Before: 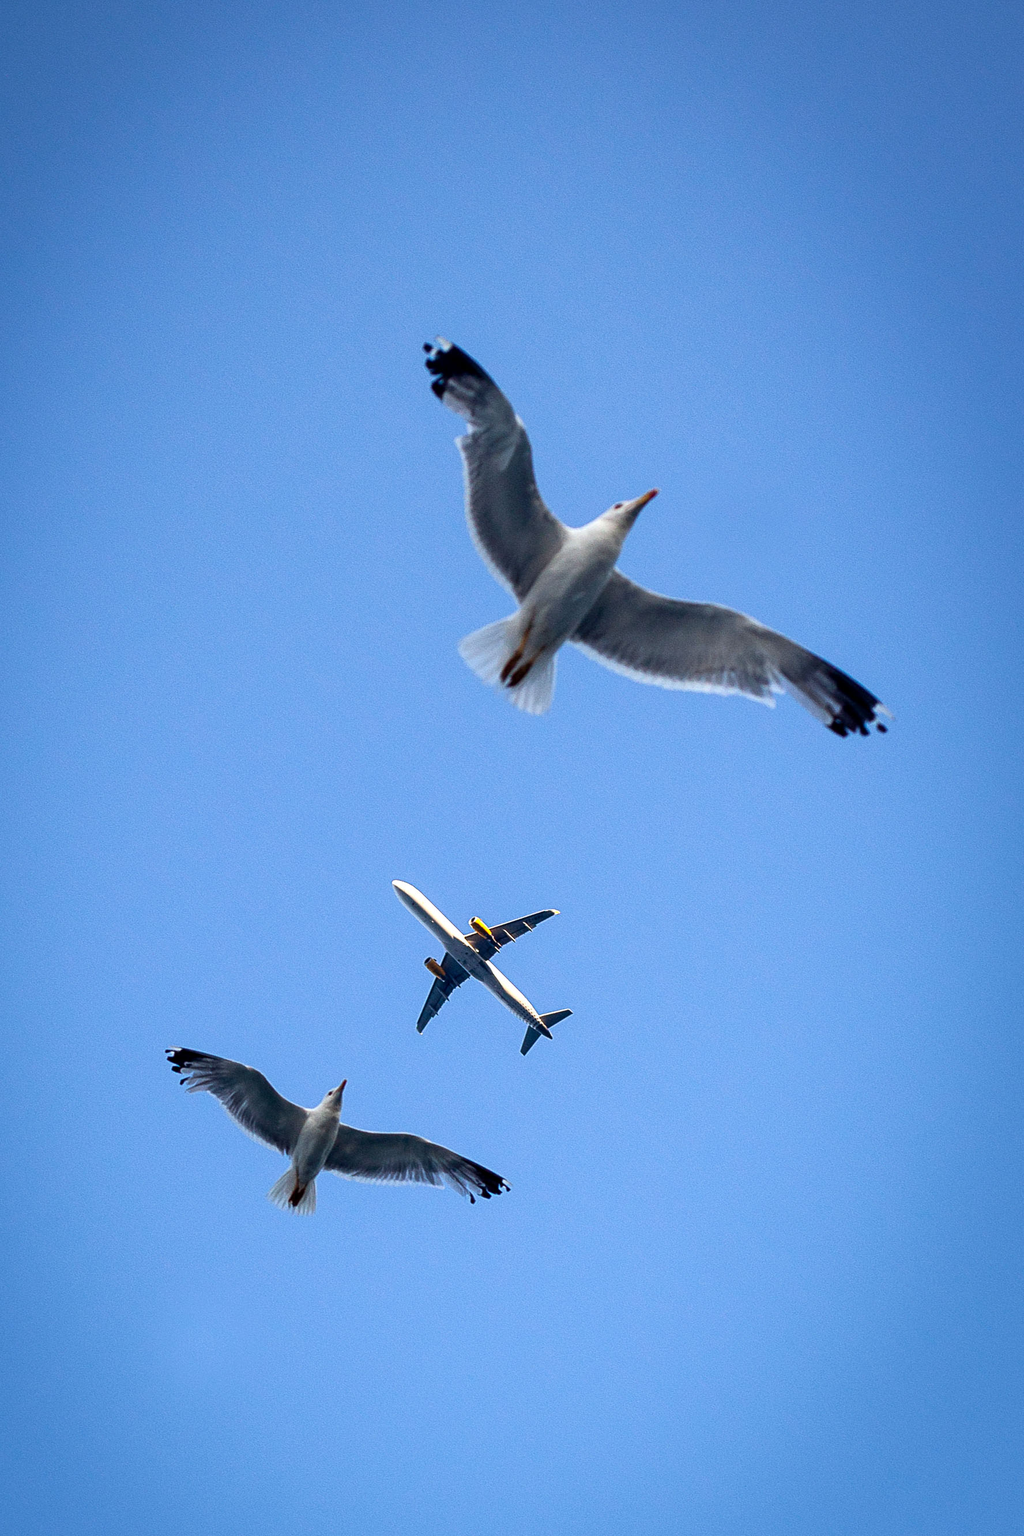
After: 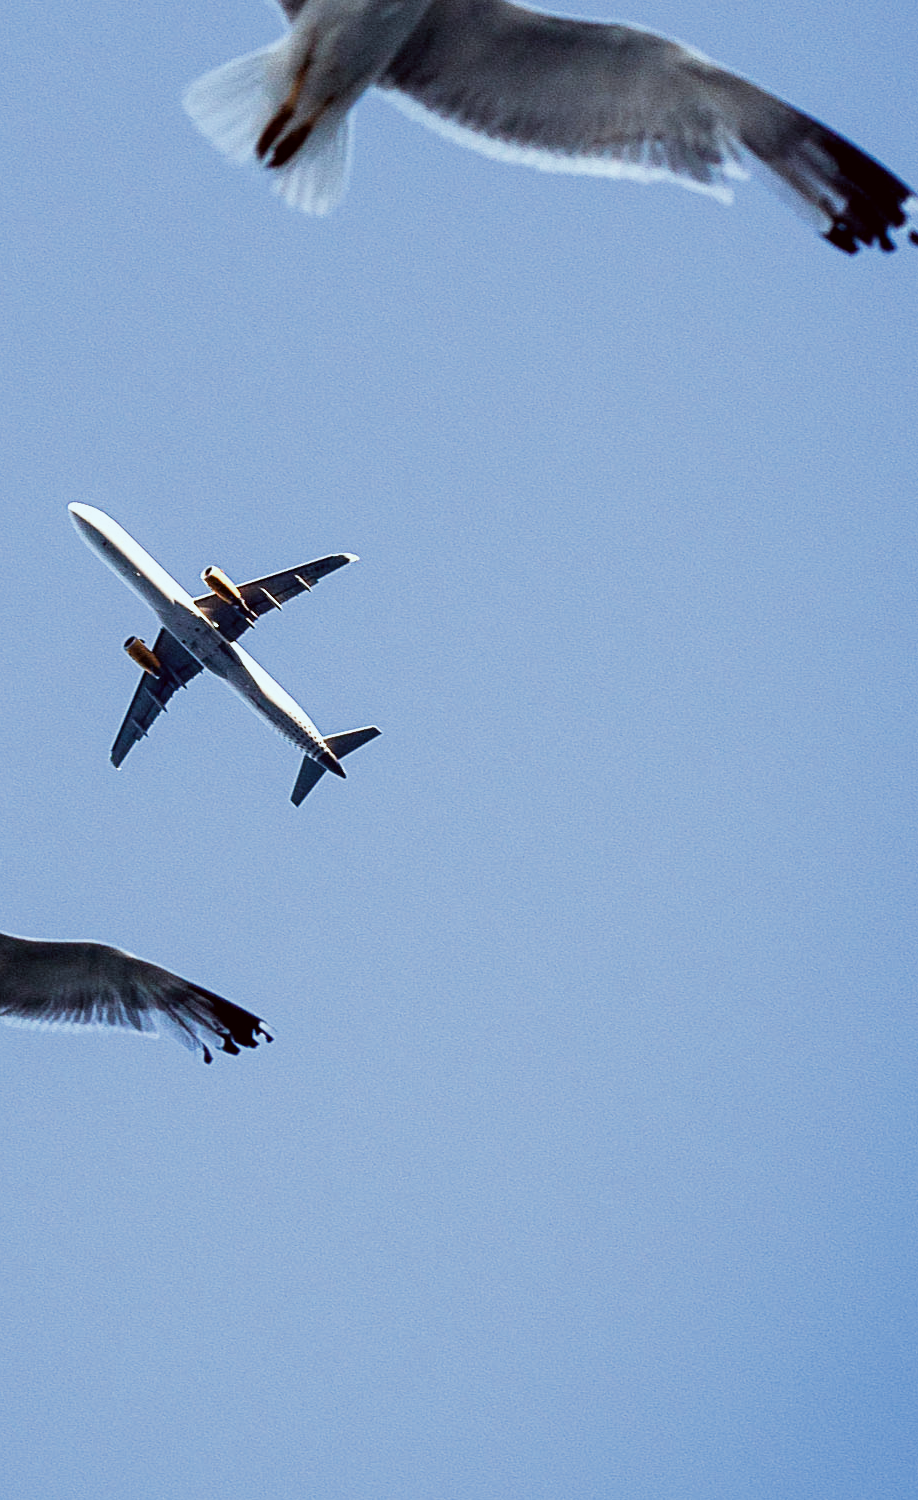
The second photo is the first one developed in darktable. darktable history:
crop: left 34.471%, top 38.461%, right 13.836%, bottom 5.199%
color correction: highlights a* -4.93, highlights b* -4.49, shadows a* 3.78, shadows b* 4.11
exposure: exposure 0.379 EV, compensate exposure bias true, compensate highlight preservation false
filmic rgb: middle gray luminance 21.9%, black relative exposure -14.07 EV, white relative exposure 2.98 EV, target black luminance 0%, hardness 8.74, latitude 60.29%, contrast 1.214, highlights saturation mix 6.34%, shadows ↔ highlights balance 42.03%, add noise in highlights 0, color science v3 (2019), use custom middle-gray values true, contrast in highlights soft
